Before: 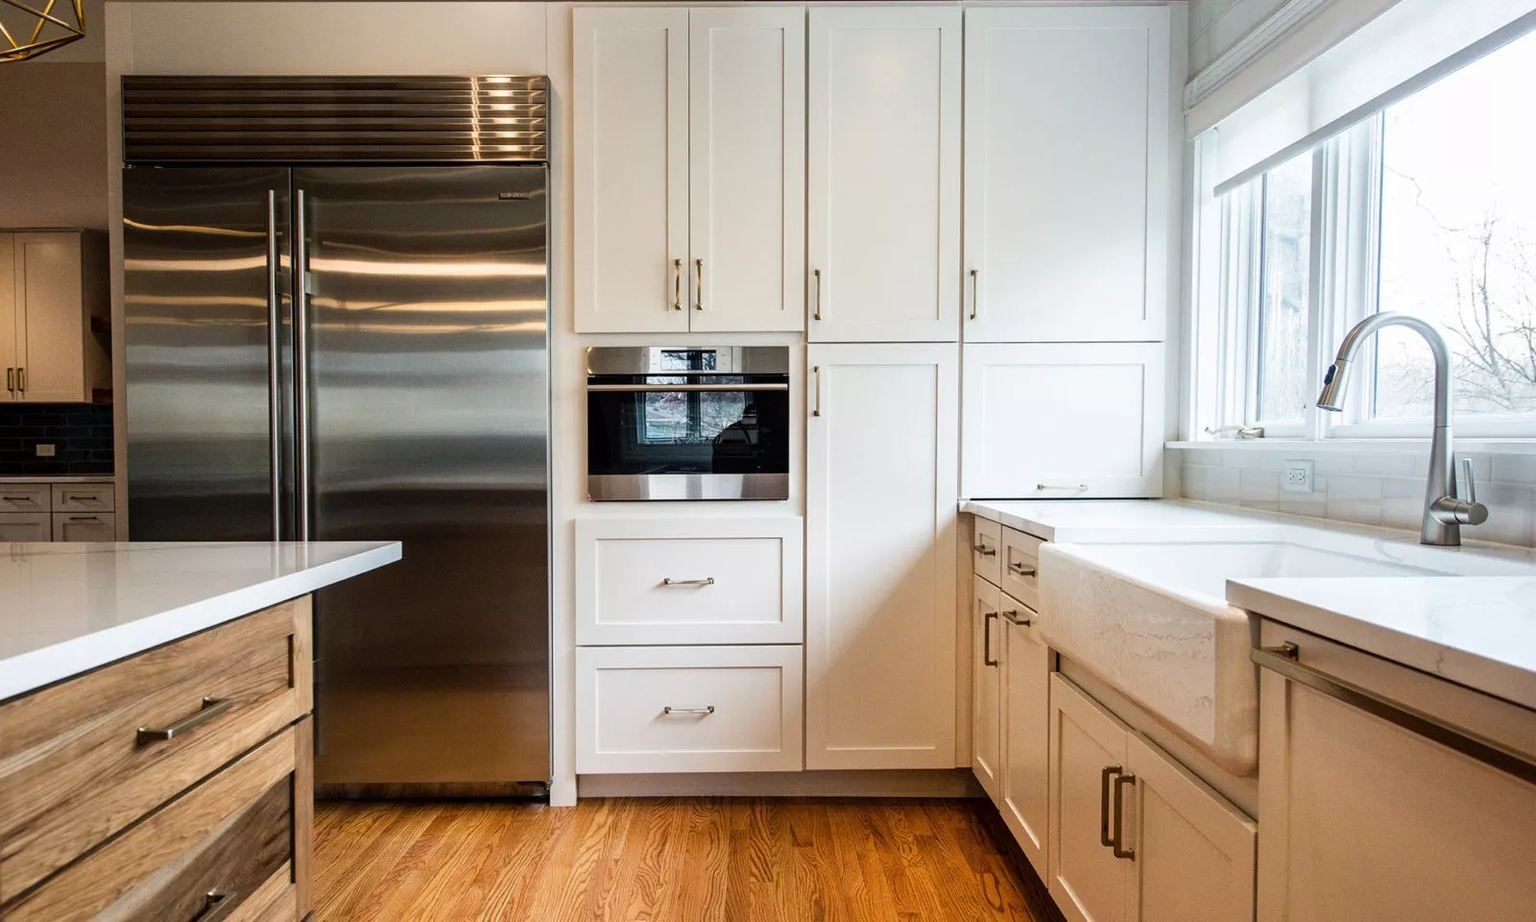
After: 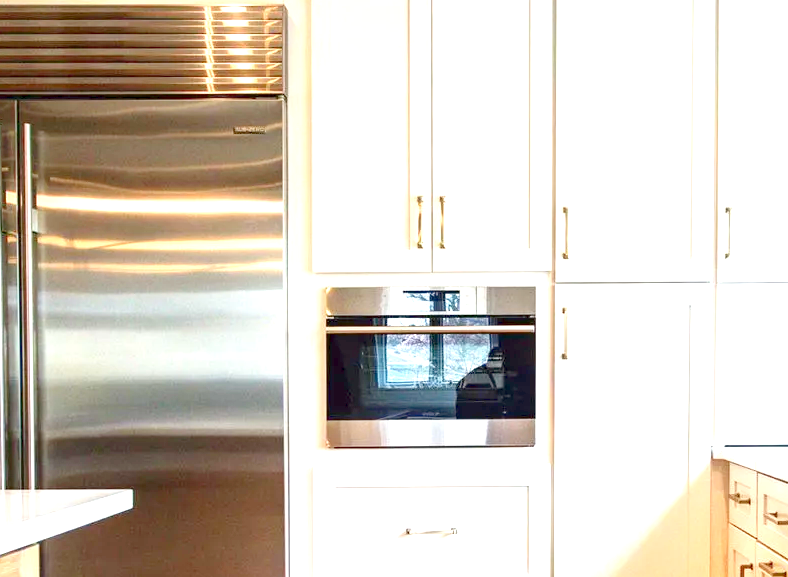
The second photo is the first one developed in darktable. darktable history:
levels: levels [0, 0.397, 0.955]
exposure: exposure 1.231 EV, compensate exposure bias true, compensate highlight preservation false
crop: left 17.89%, top 7.807%, right 32.847%, bottom 31.986%
tone equalizer: on, module defaults
